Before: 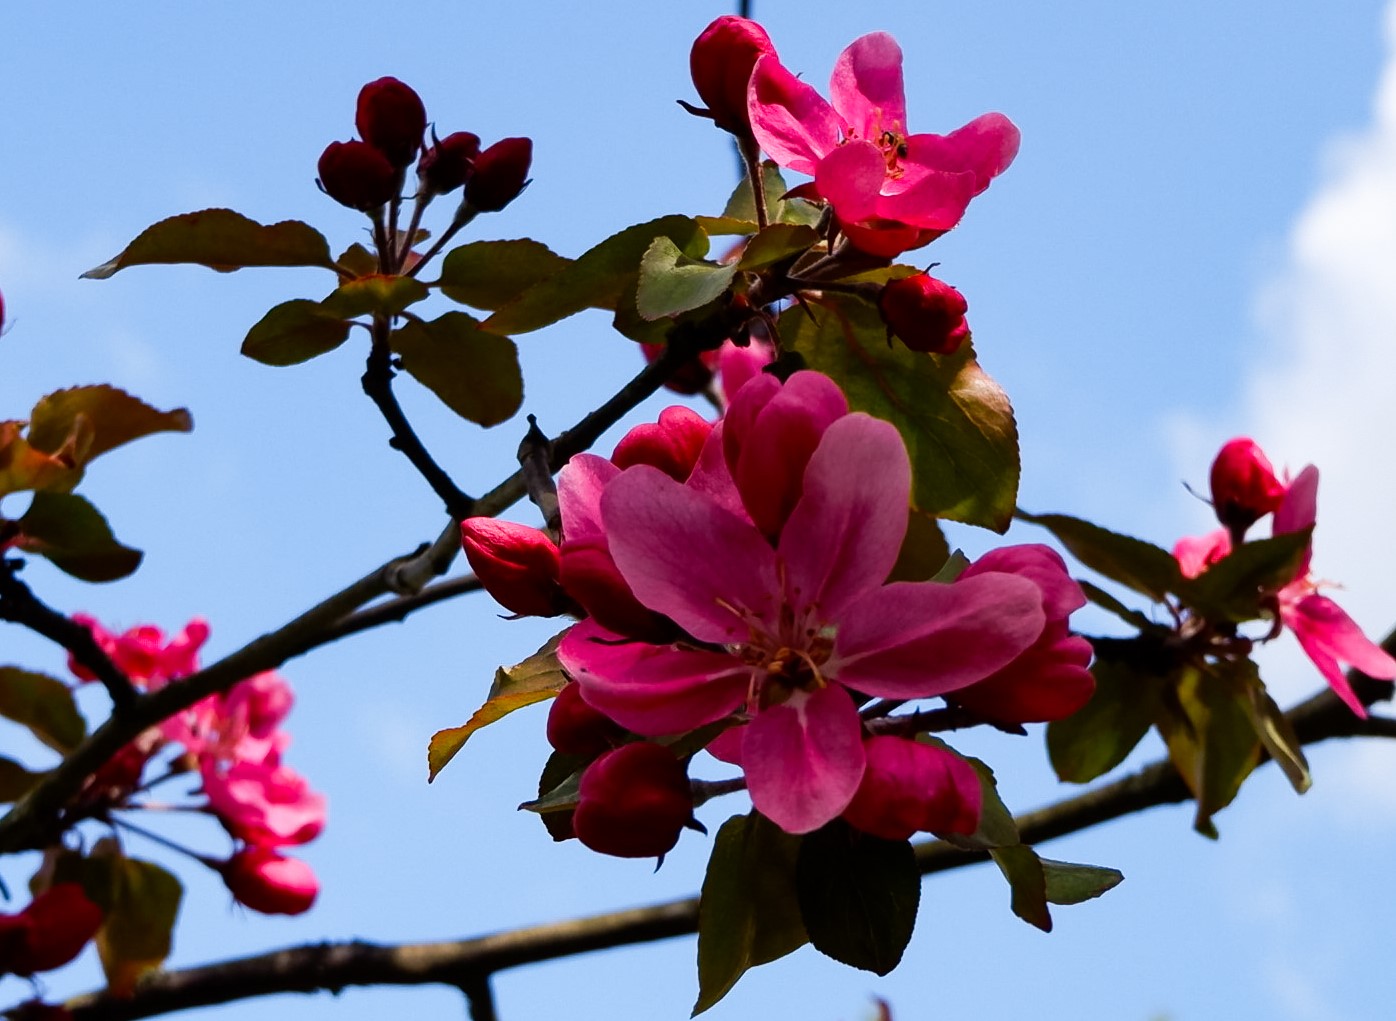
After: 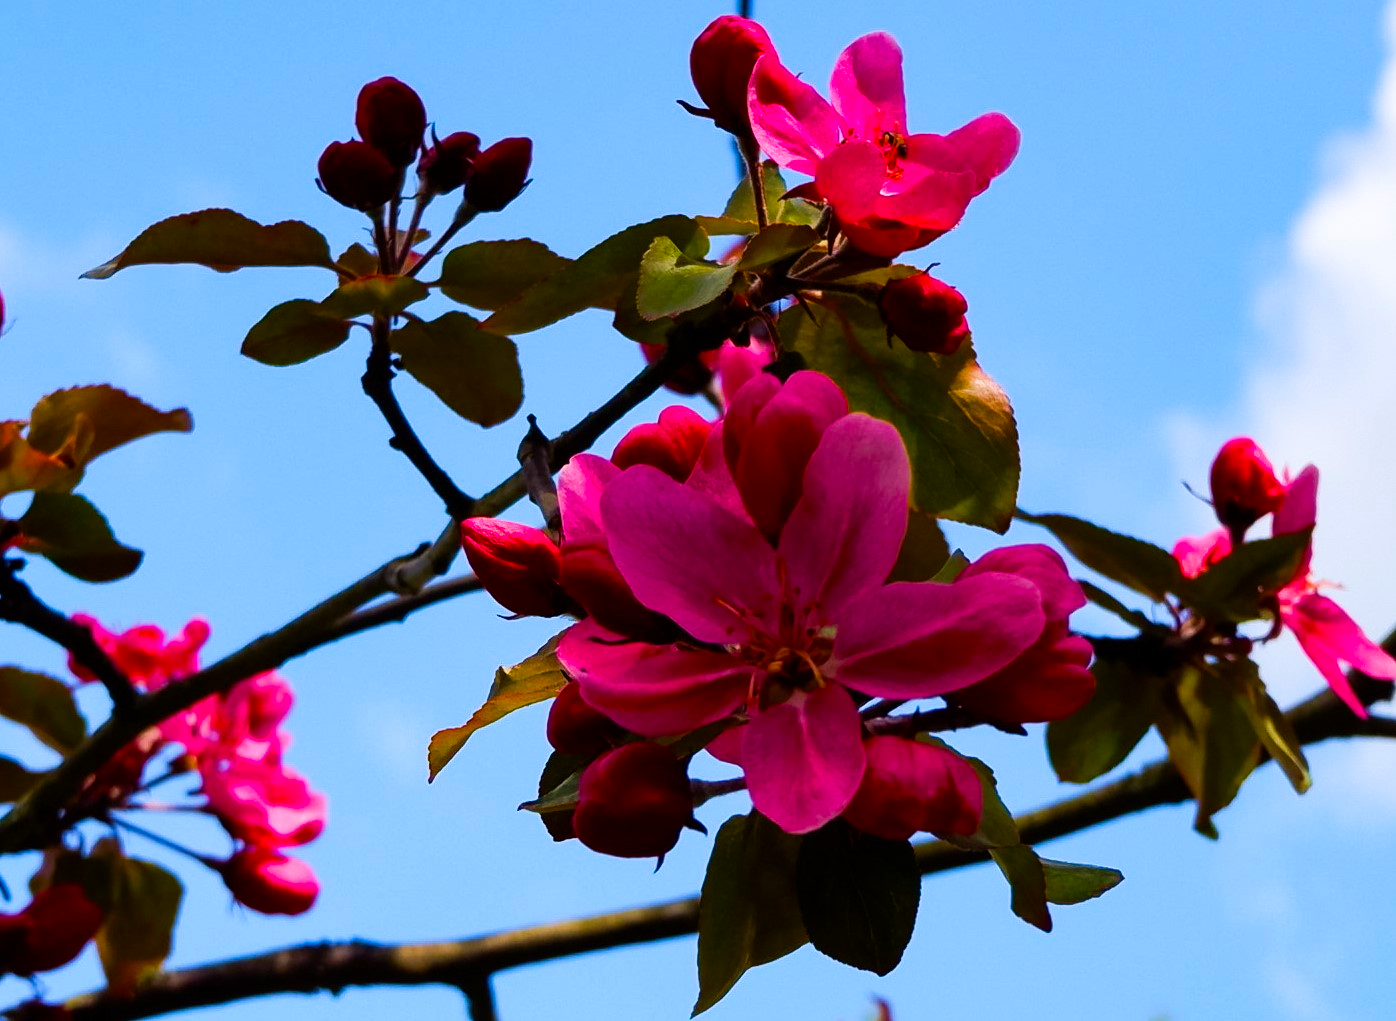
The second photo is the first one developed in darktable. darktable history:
velvia: on, module defaults
color balance rgb: linear chroma grading › global chroma 15%, perceptual saturation grading › global saturation 30%
vibrance: on, module defaults
